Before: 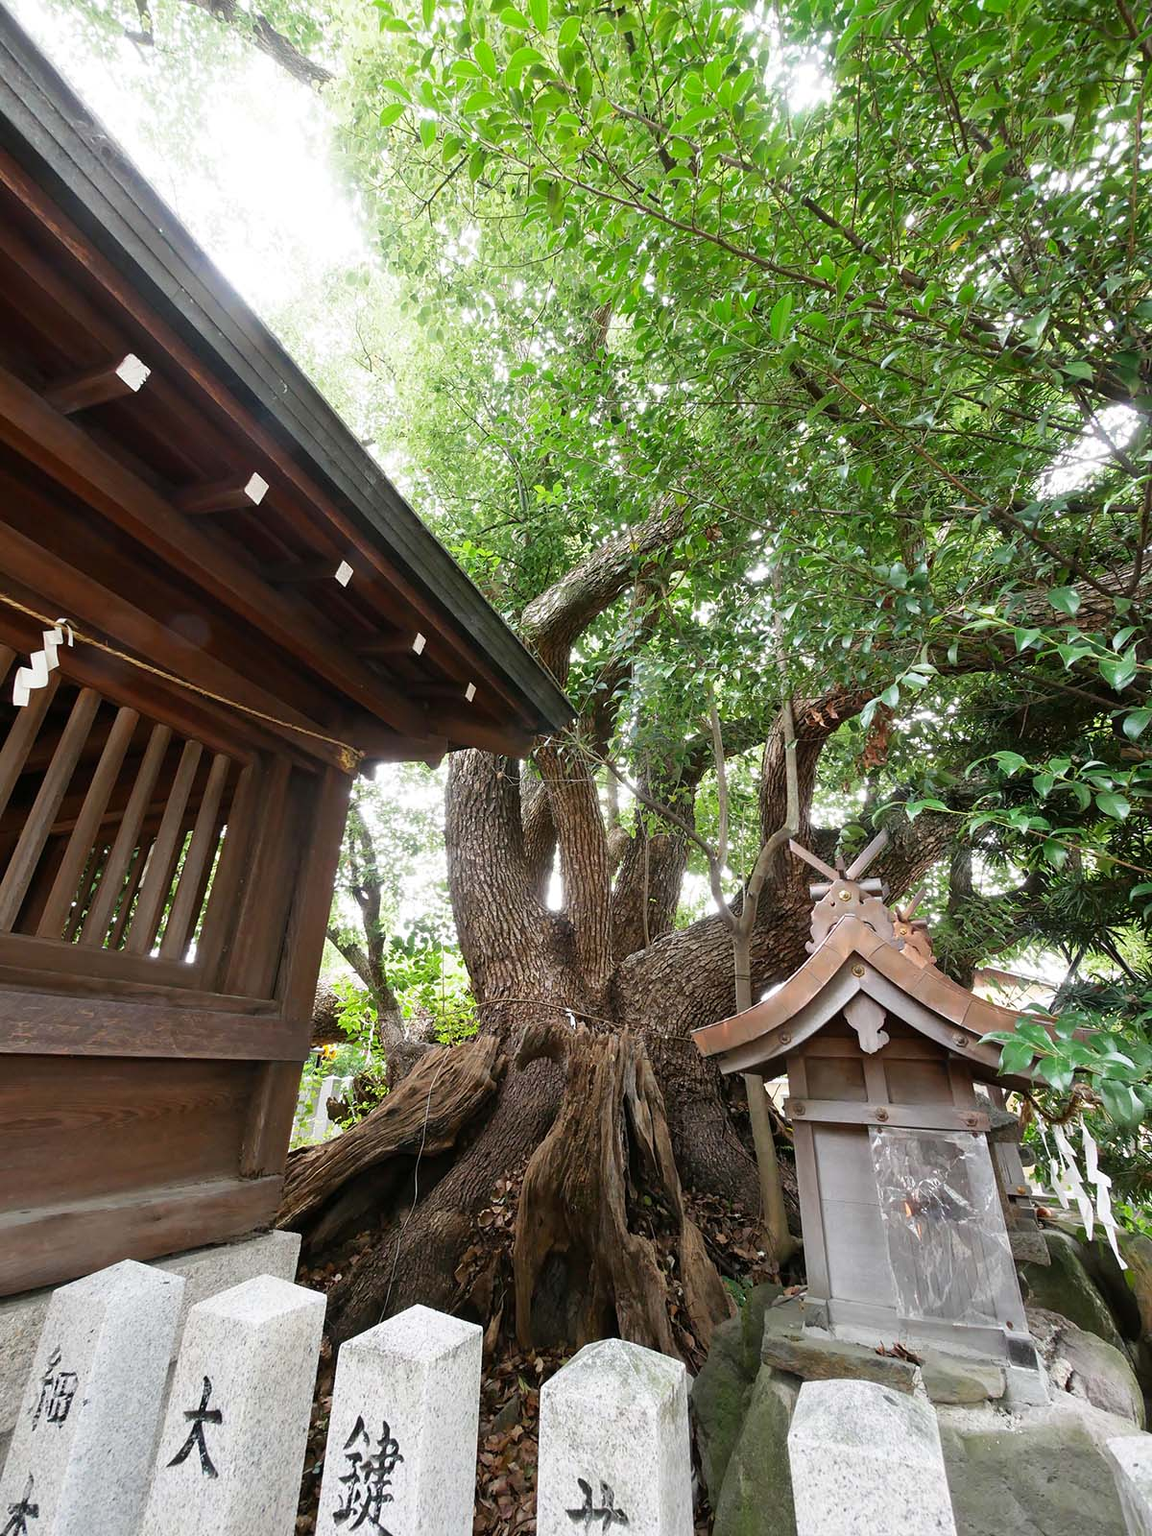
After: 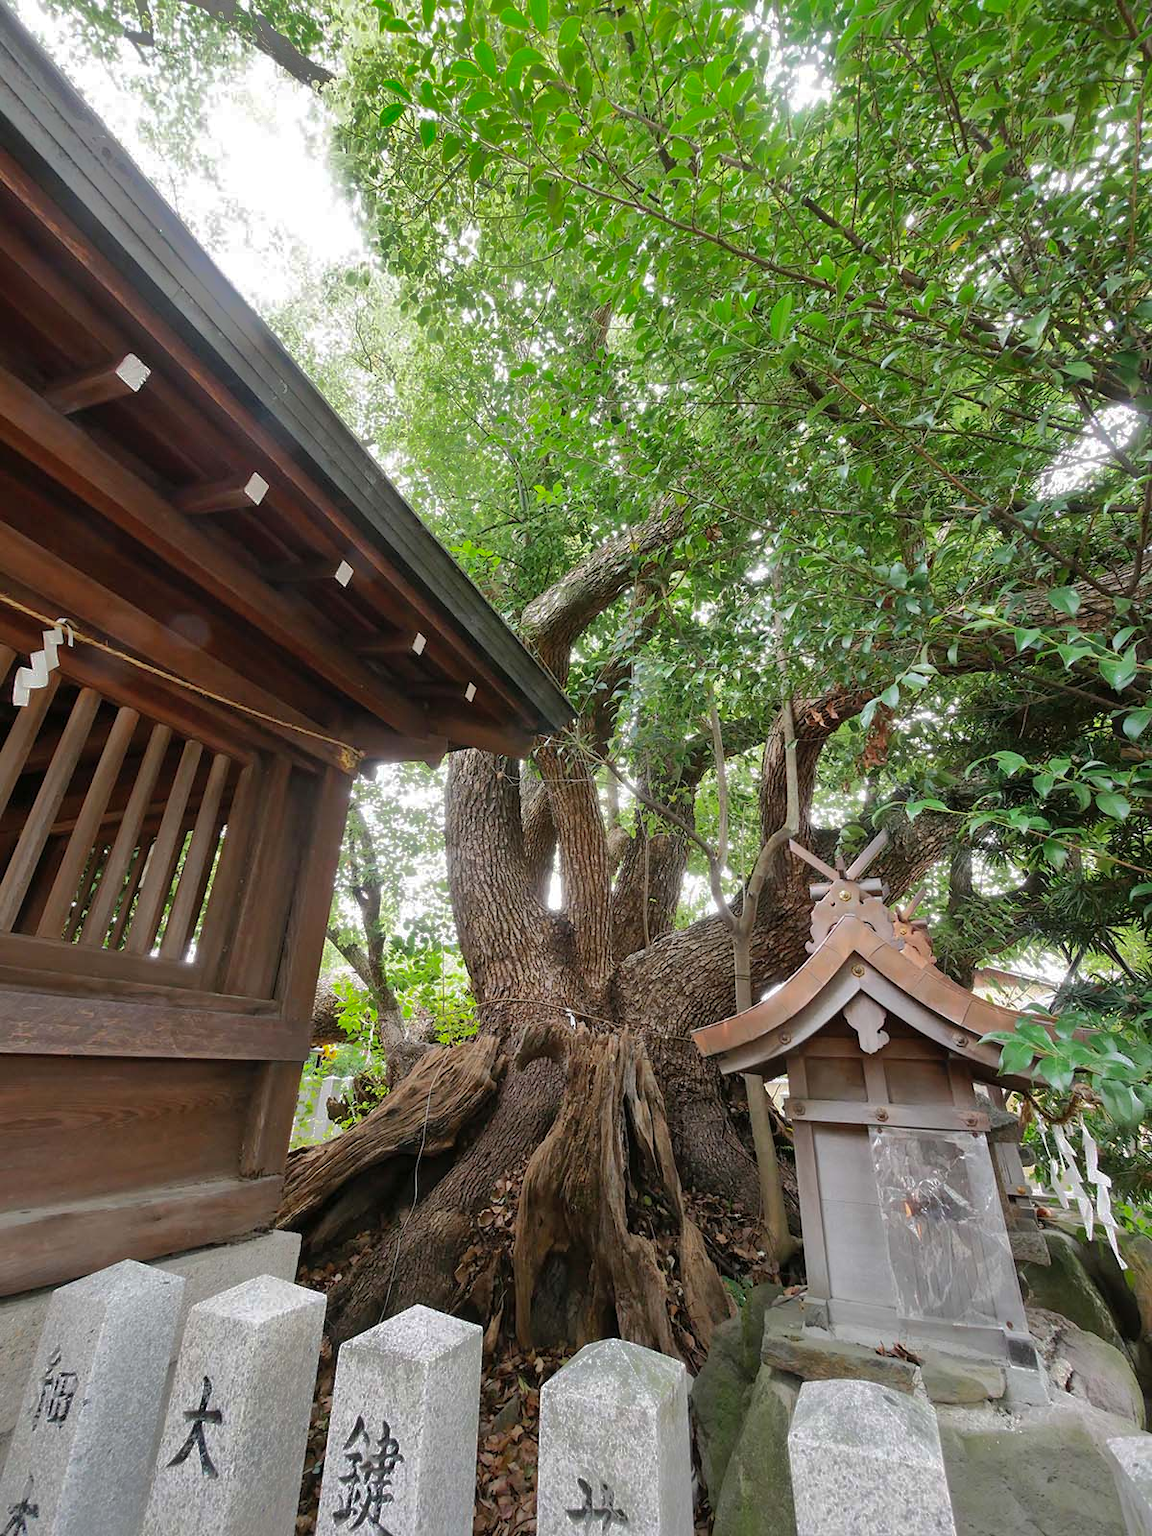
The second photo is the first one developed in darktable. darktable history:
shadows and highlights: shadows 39.07, highlights -74.67
